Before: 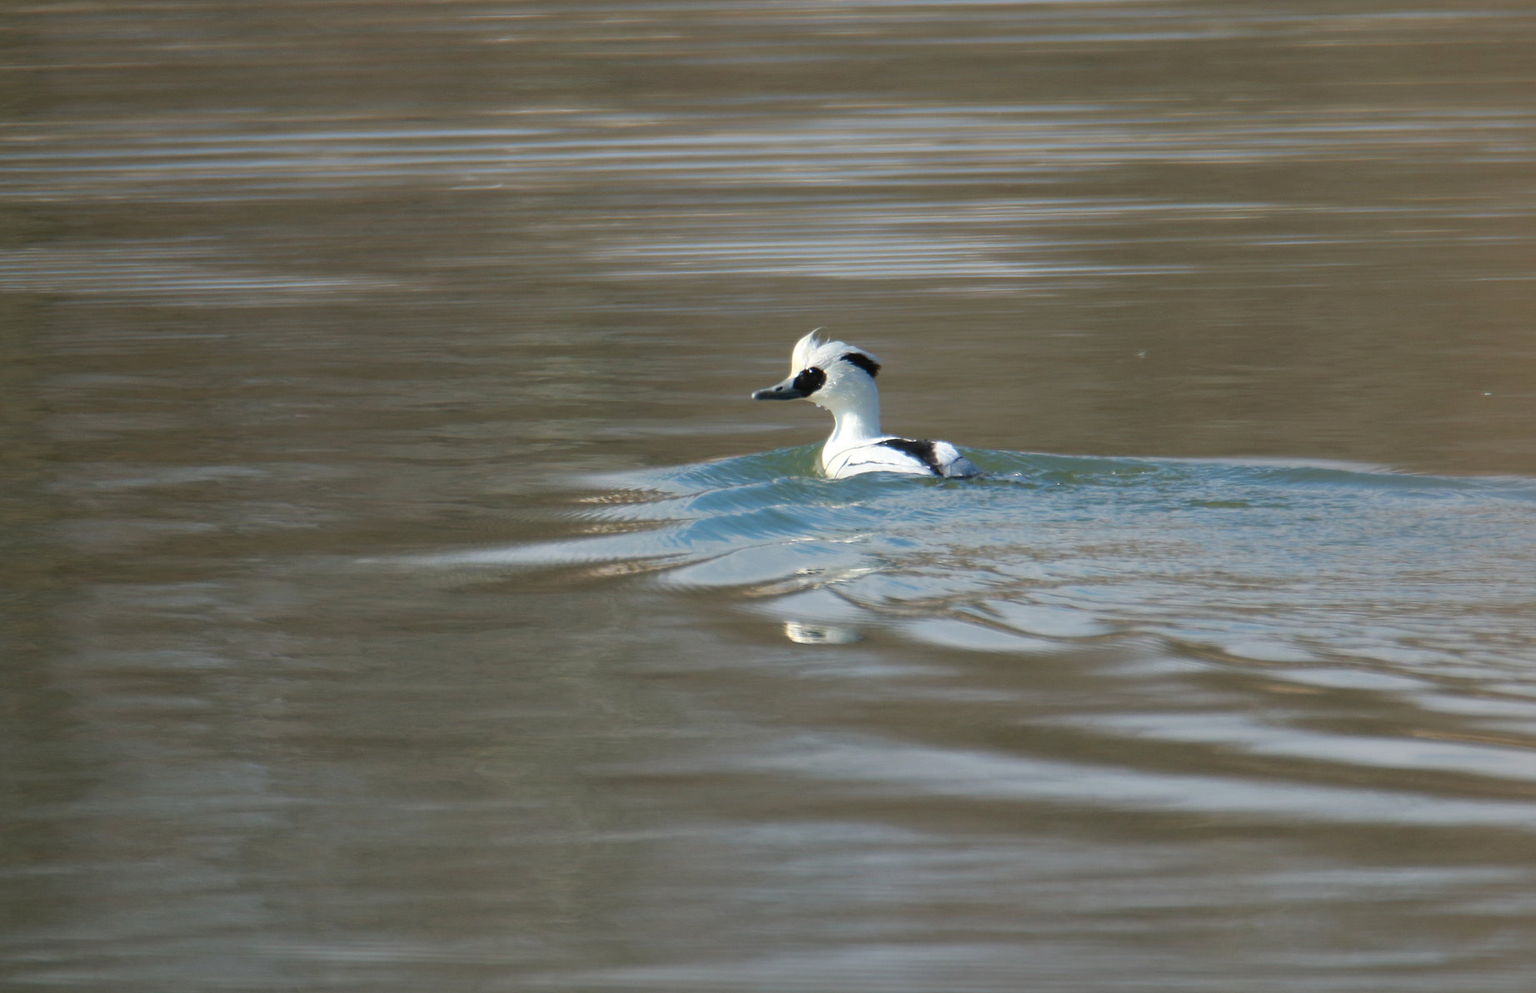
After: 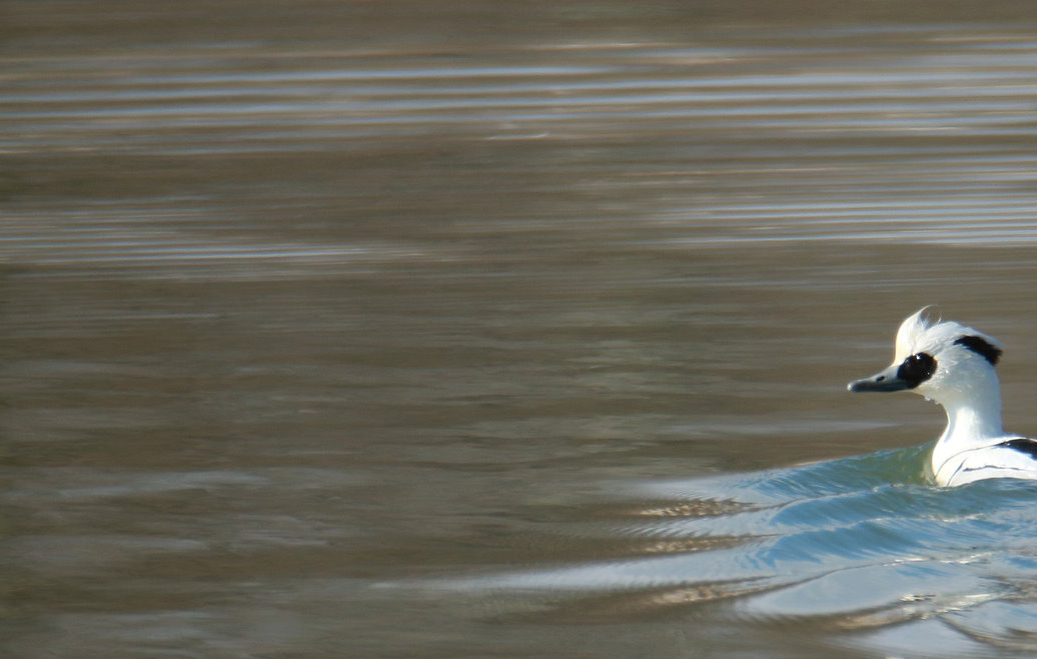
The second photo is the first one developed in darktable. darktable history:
crop and rotate: left 3.022%, top 7.428%, right 40.725%, bottom 37.209%
